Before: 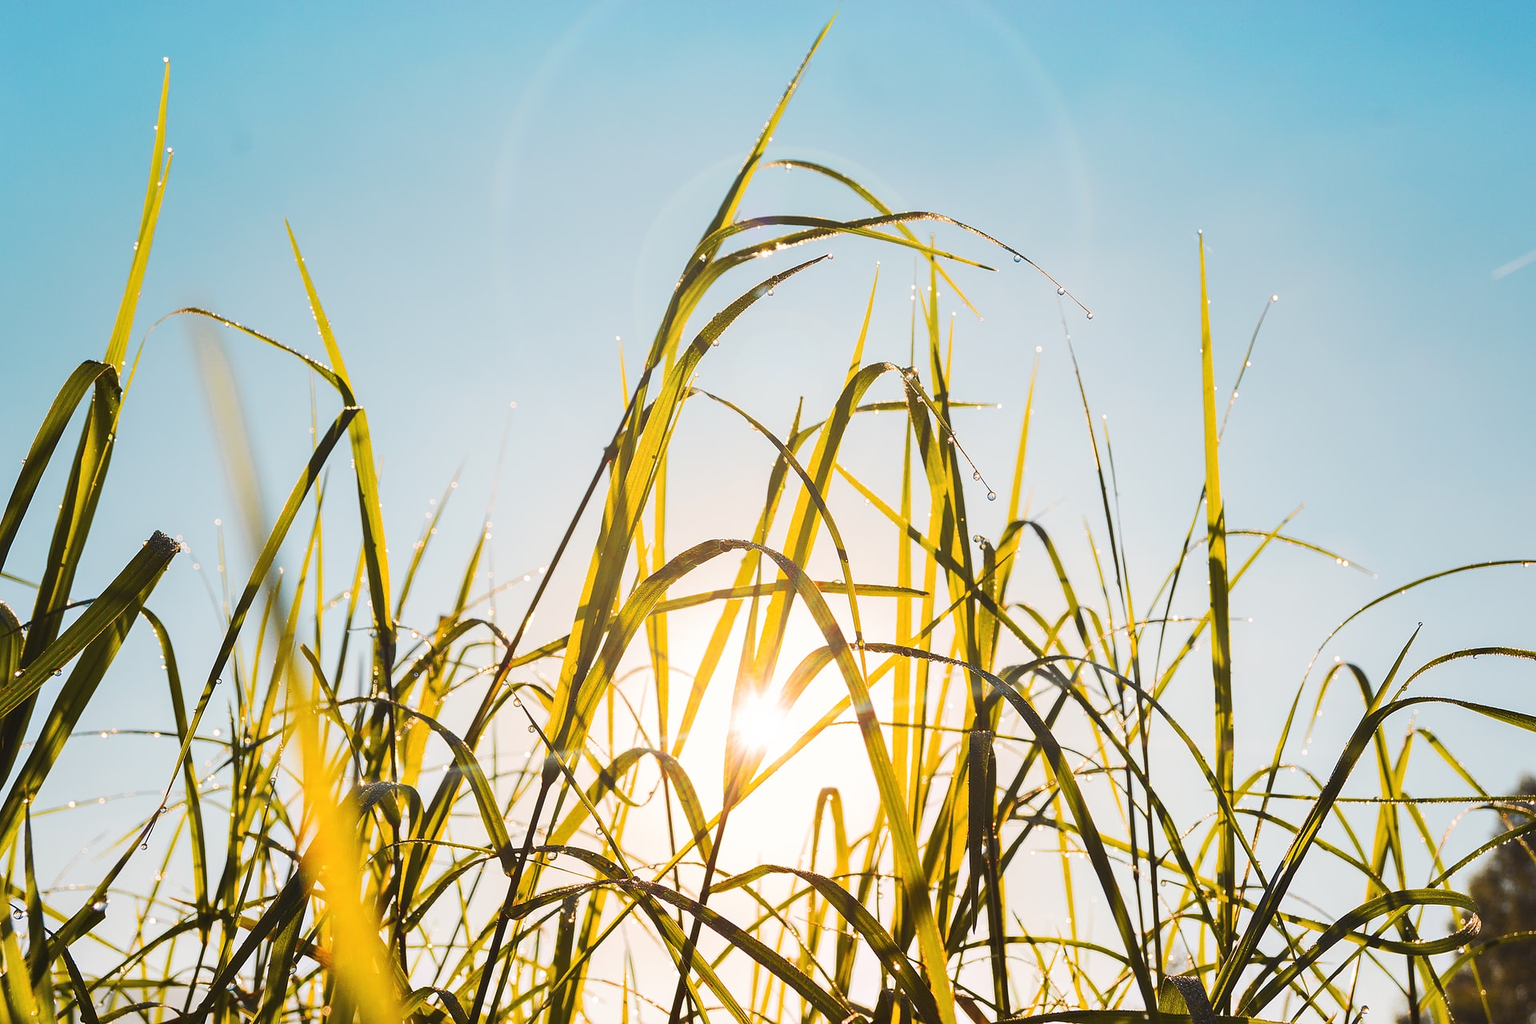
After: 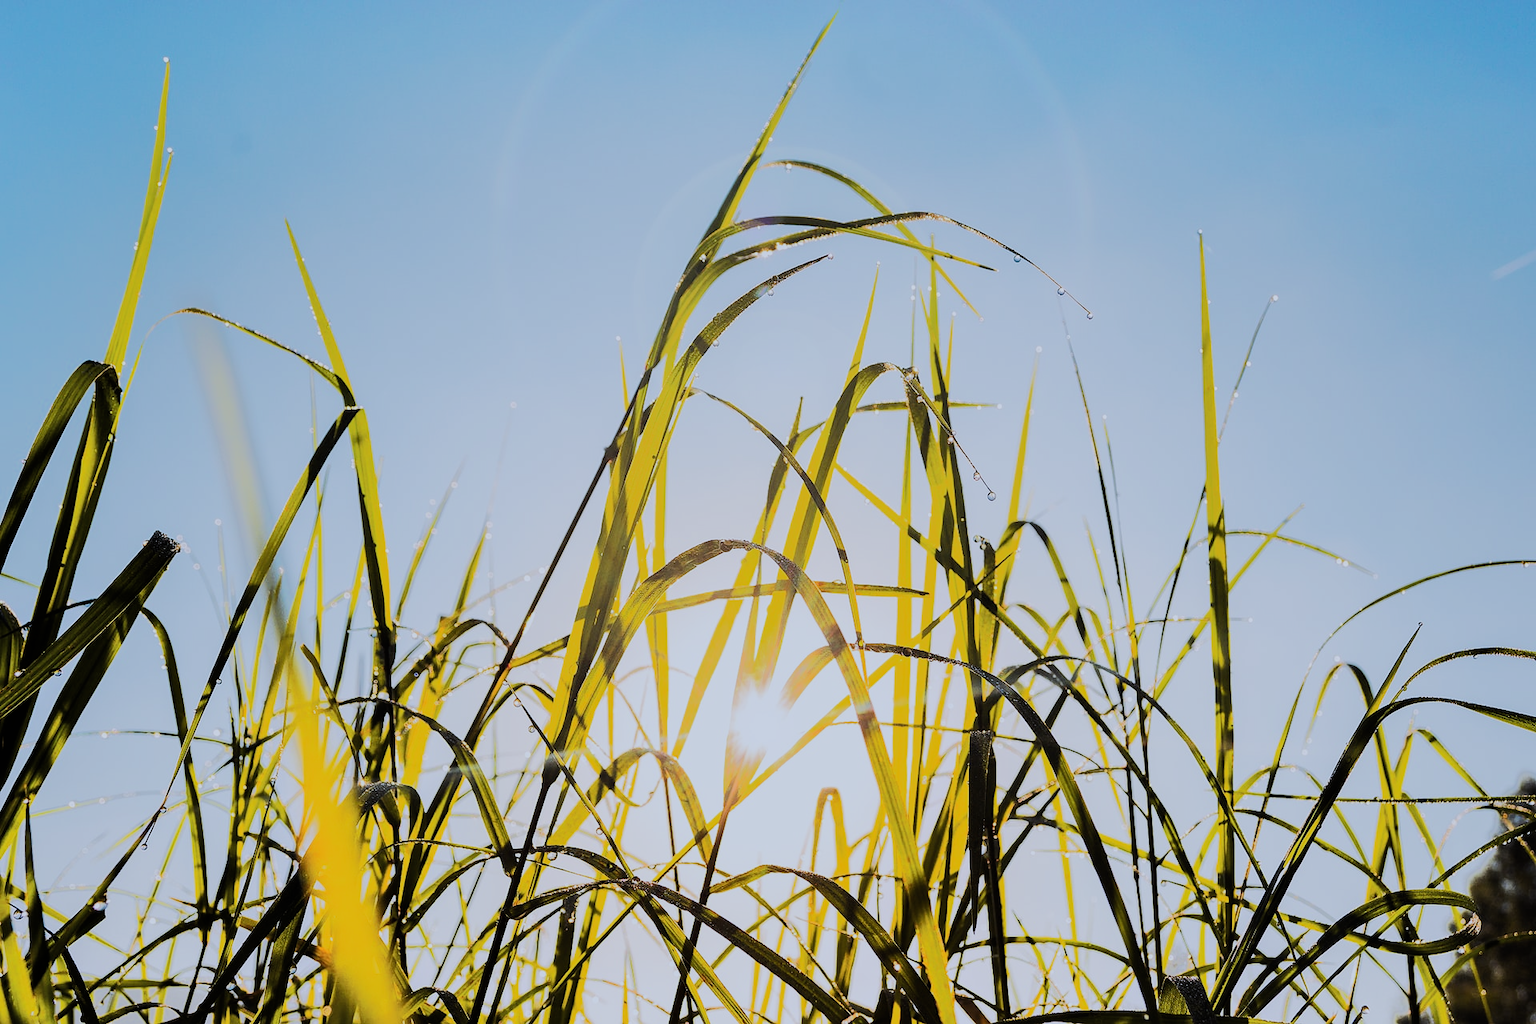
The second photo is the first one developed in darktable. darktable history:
tone equalizer: -7 EV -0.63 EV, -6 EV 1 EV, -5 EV -0.45 EV, -4 EV 0.43 EV, -3 EV 0.41 EV, -2 EV 0.15 EV, -1 EV -0.15 EV, +0 EV -0.39 EV, smoothing diameter 25%, edges refinement/feathering 10, preserve details guided filter
filmic rgb: black relative exposure -5 EV, hardness 2.88, contrast 1.3, highlights saturation mix -30%
white balance: red 0.926, green 1.003, blue 1.133
